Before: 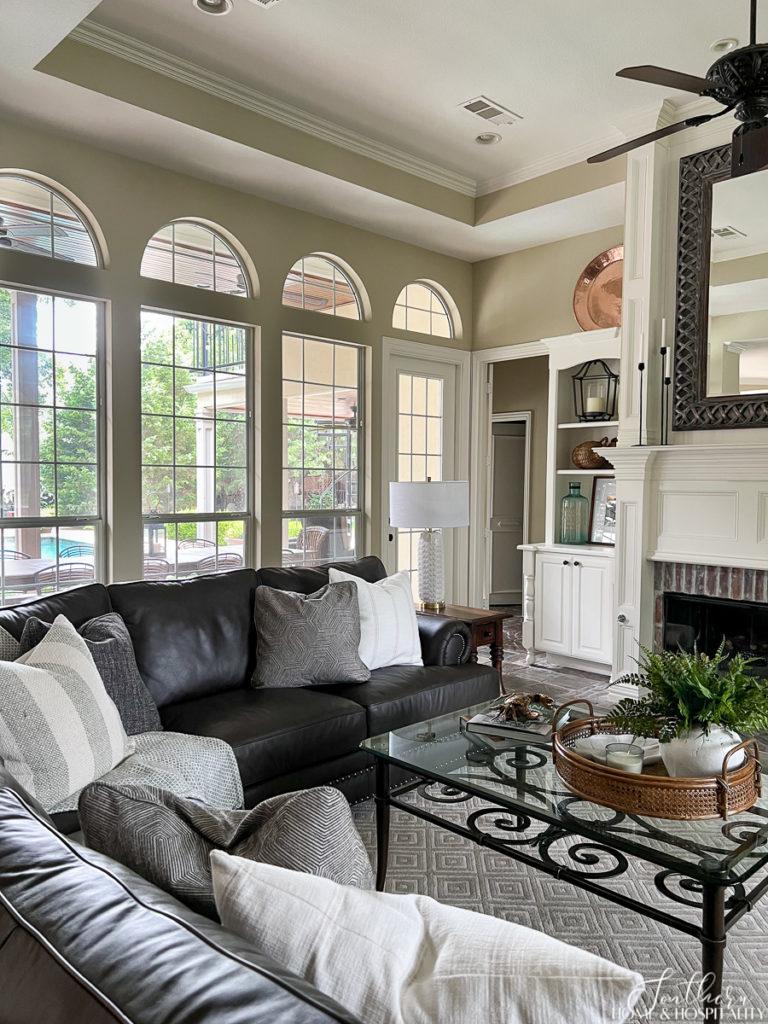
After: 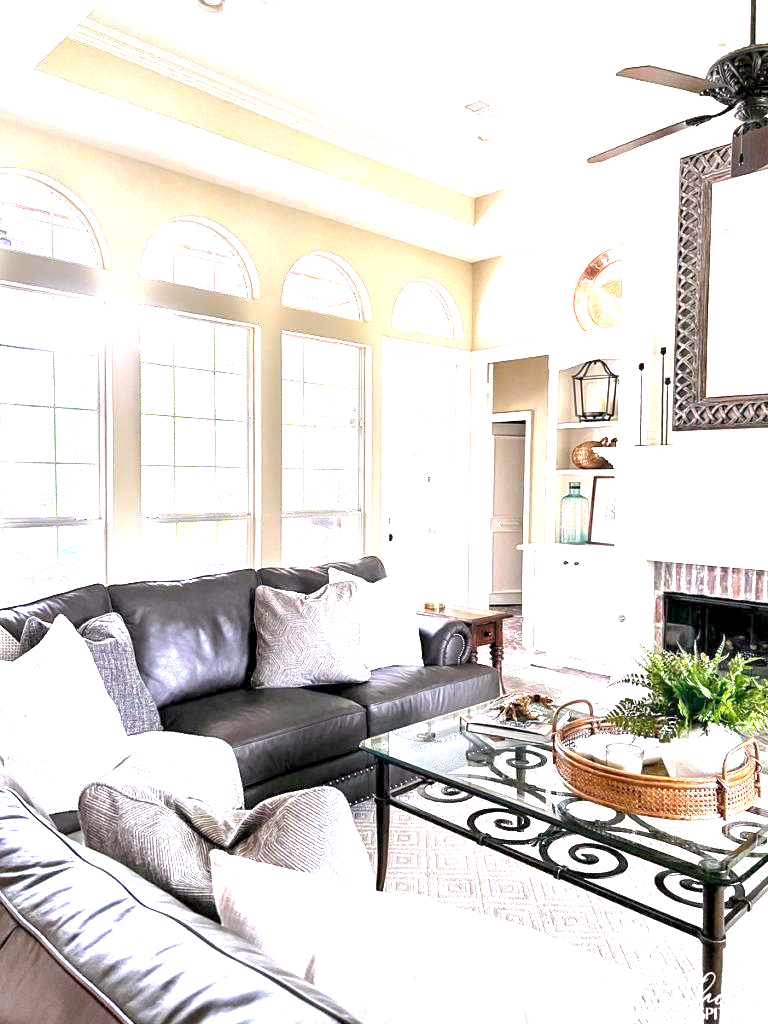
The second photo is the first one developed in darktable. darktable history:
exposure: black level correction 0.001, exposure 2.607 EV, compensate exposure bias true, compensate highlight preservation false
white balance: red 1.05, blue 1.072
